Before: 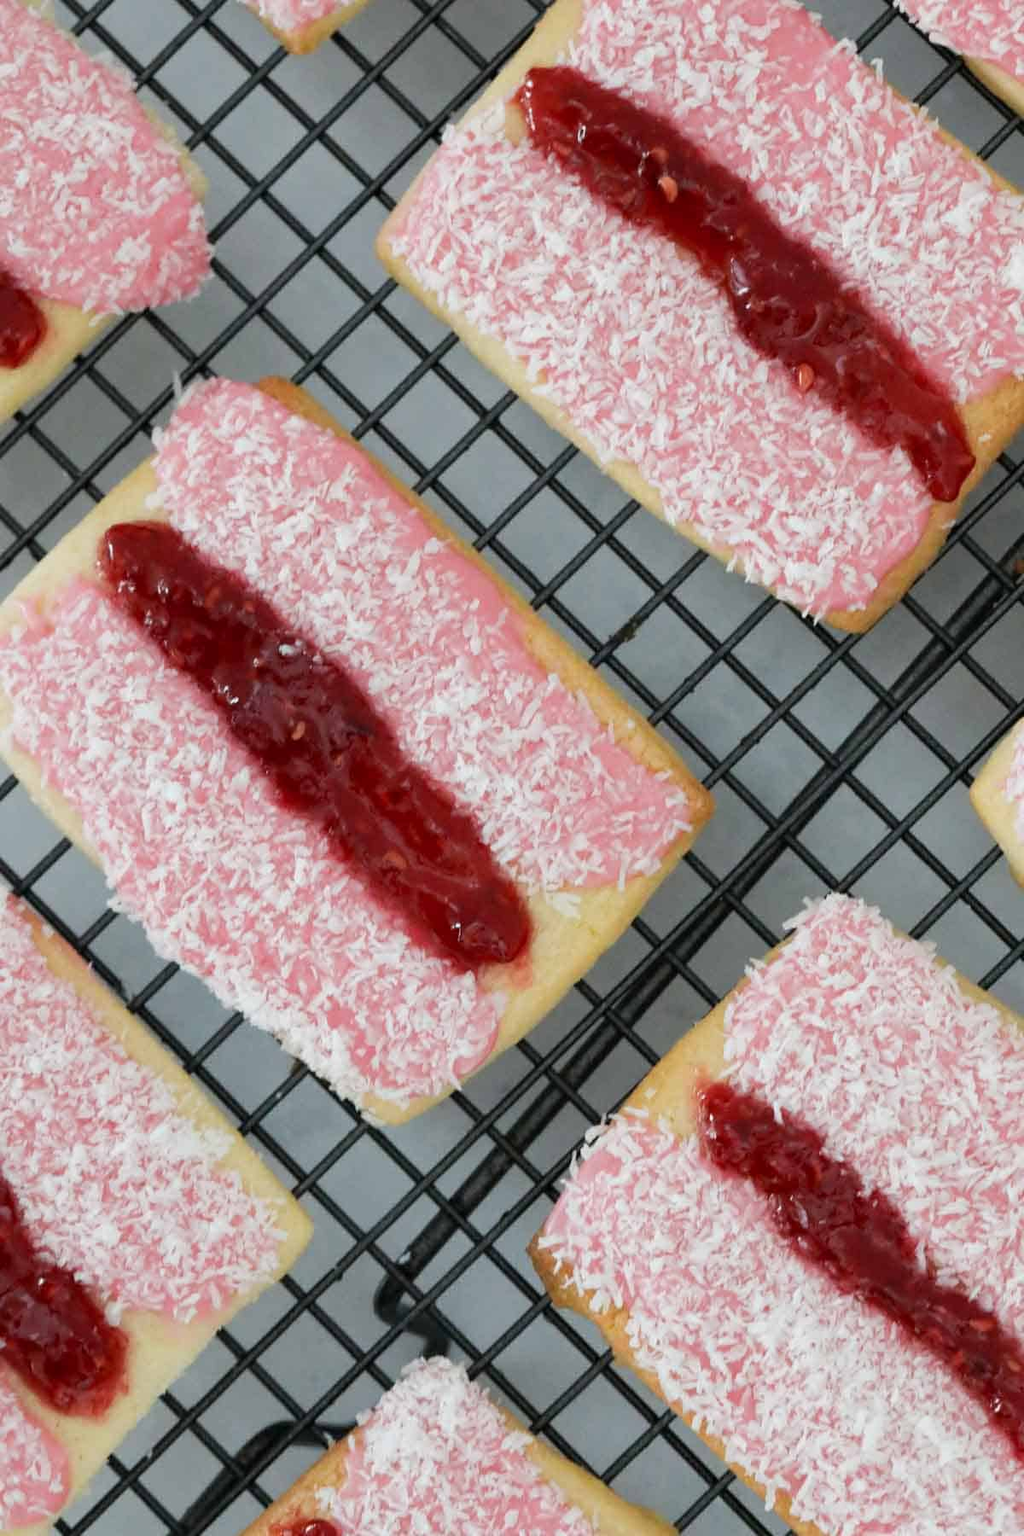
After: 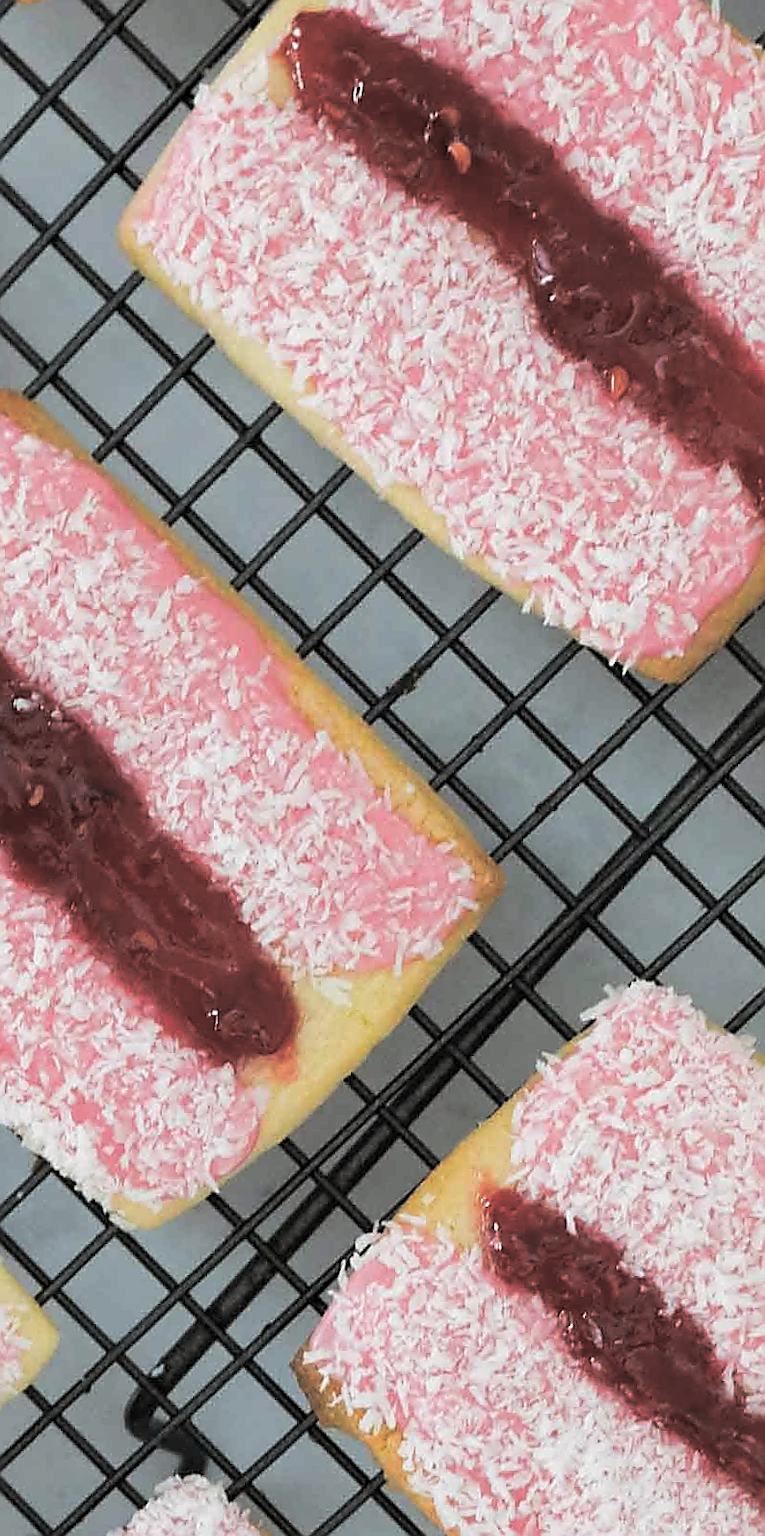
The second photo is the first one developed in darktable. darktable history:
sharpen: radius 1.4, amount 1.25, threshold 0.7
crop and rotate: left 24.034%, top 2.838%, right 6.406%, bottom 6.299%
split-toning: shadows › hue 36°, shadows › saturation 0.05, highlights › hue 10.8°, highlights › saturation 0.15, compress 40%
contrast brightness saturation: contrast 0.1, brightness 0.03, saturation 0.09
rotate and perspective: rotation 0.074°, lens shift (vertical) 0.096, lens shift (horizontal) -0.041, crop left 0.043, crop right 0.952, crop top 0.024, crop bottom 0.979
